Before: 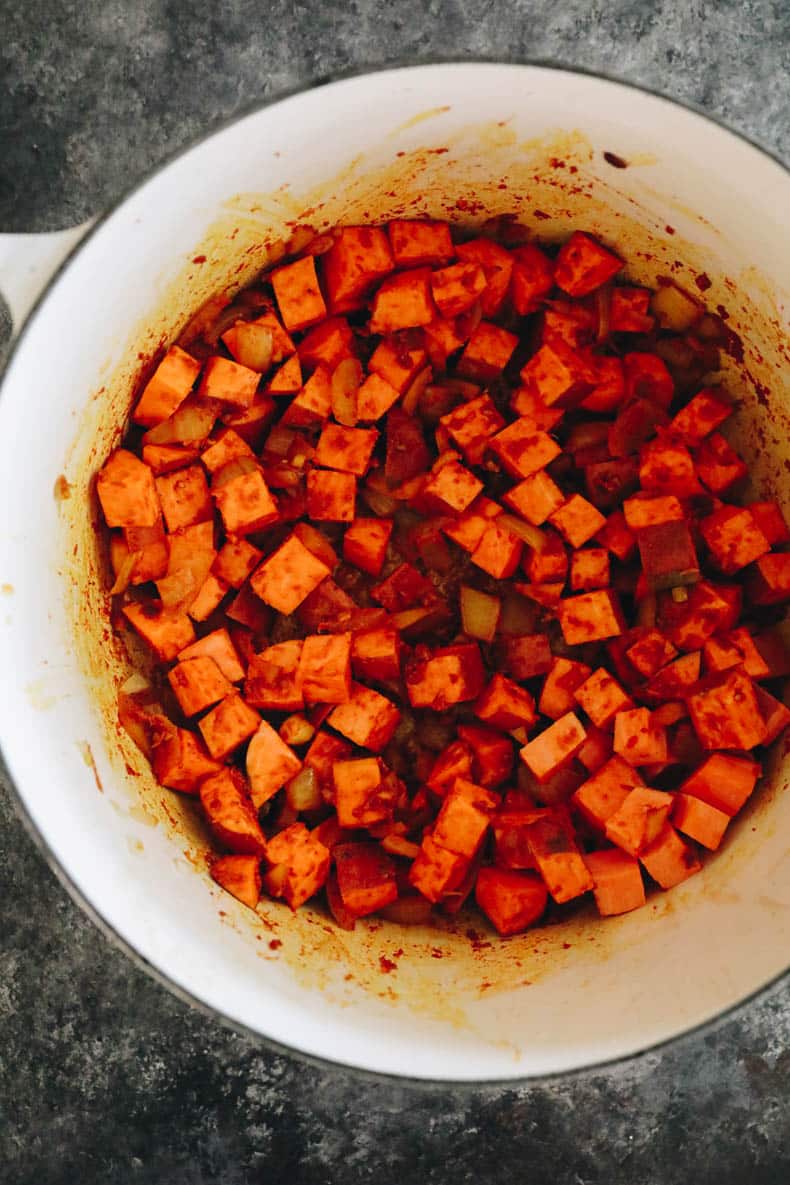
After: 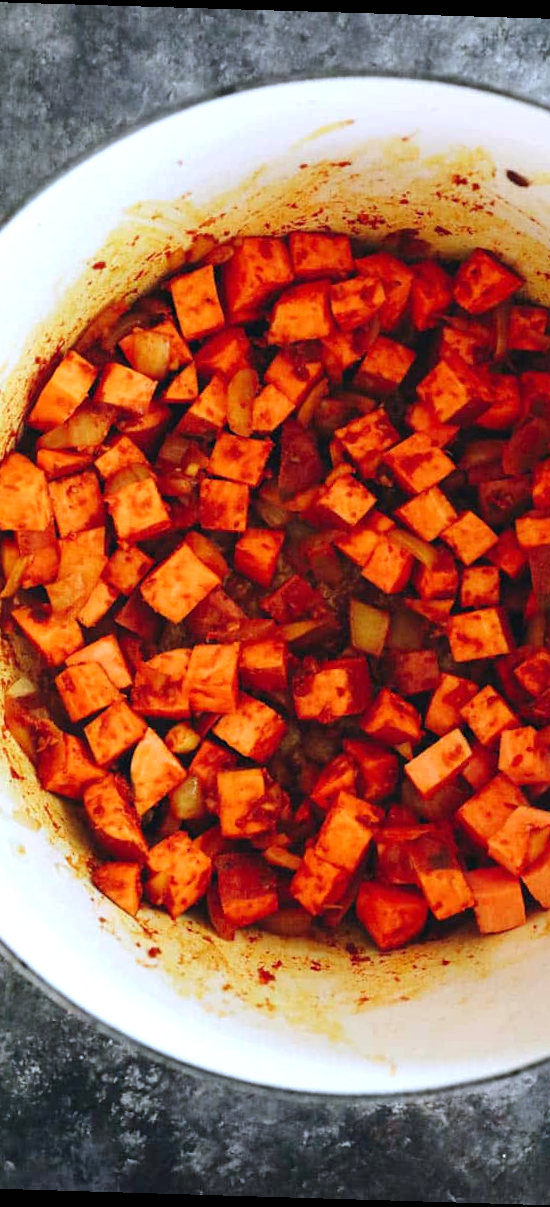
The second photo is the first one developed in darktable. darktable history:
rotate and perspective: rotation 1.72°, automatic cropping off
crop and rotate: left 15.546%, right 17.787%
white balance: red 0.926, green 1.003, blue 1.133
exposure: black level correction 0, exposure 0.5 EV, compensate highlight preservation false
